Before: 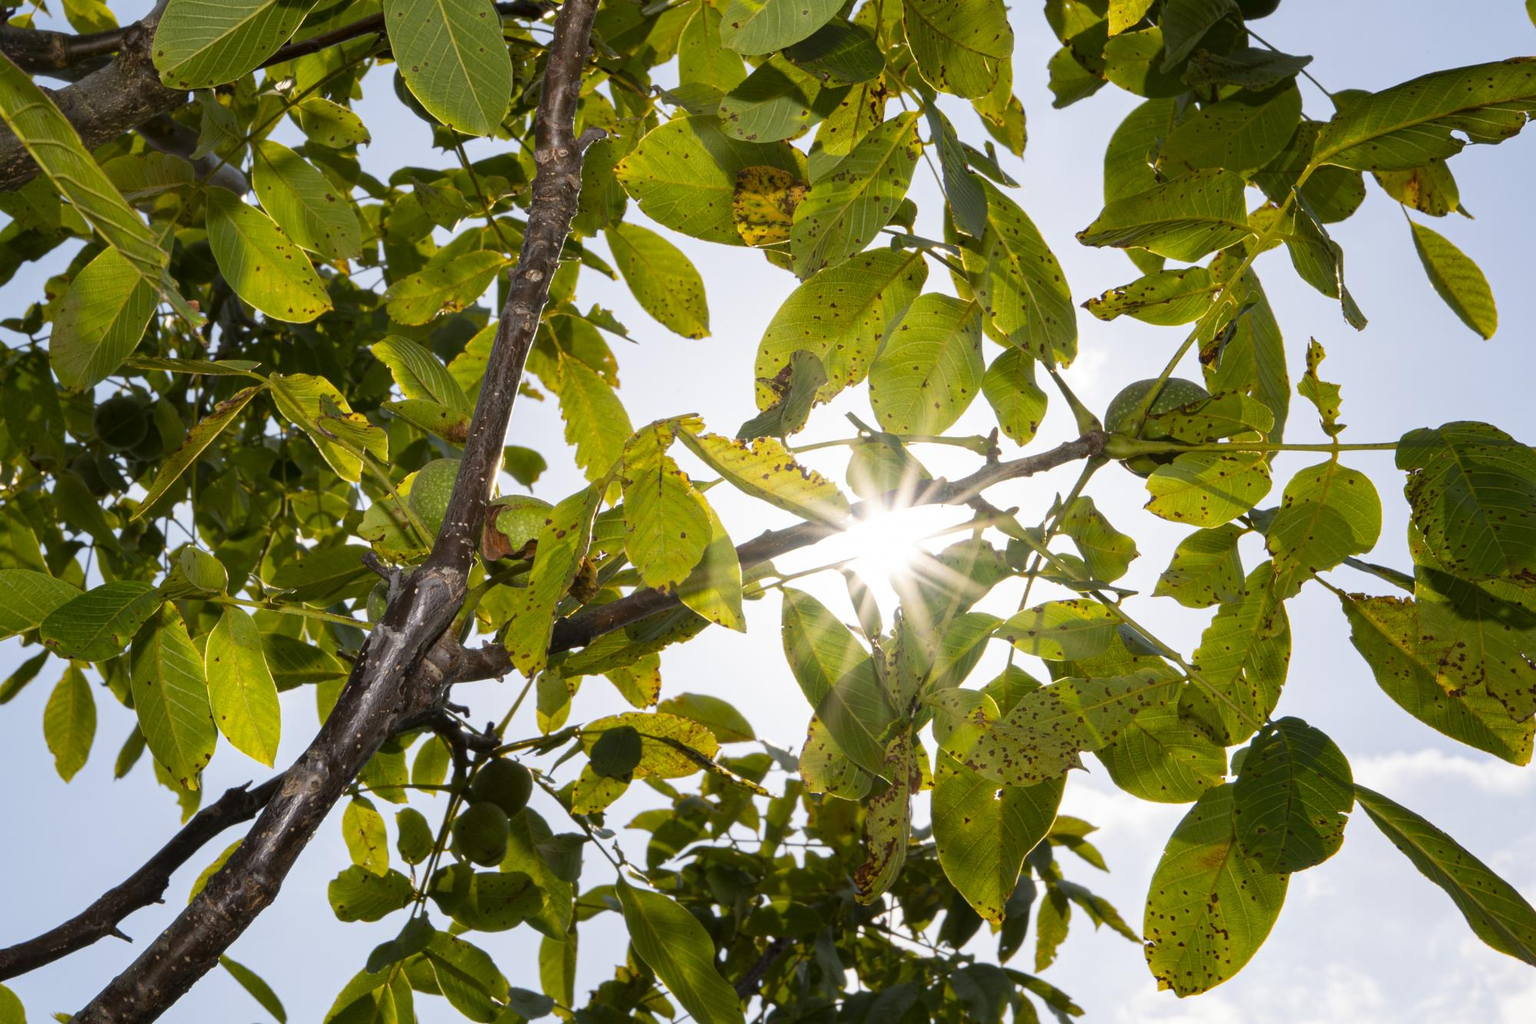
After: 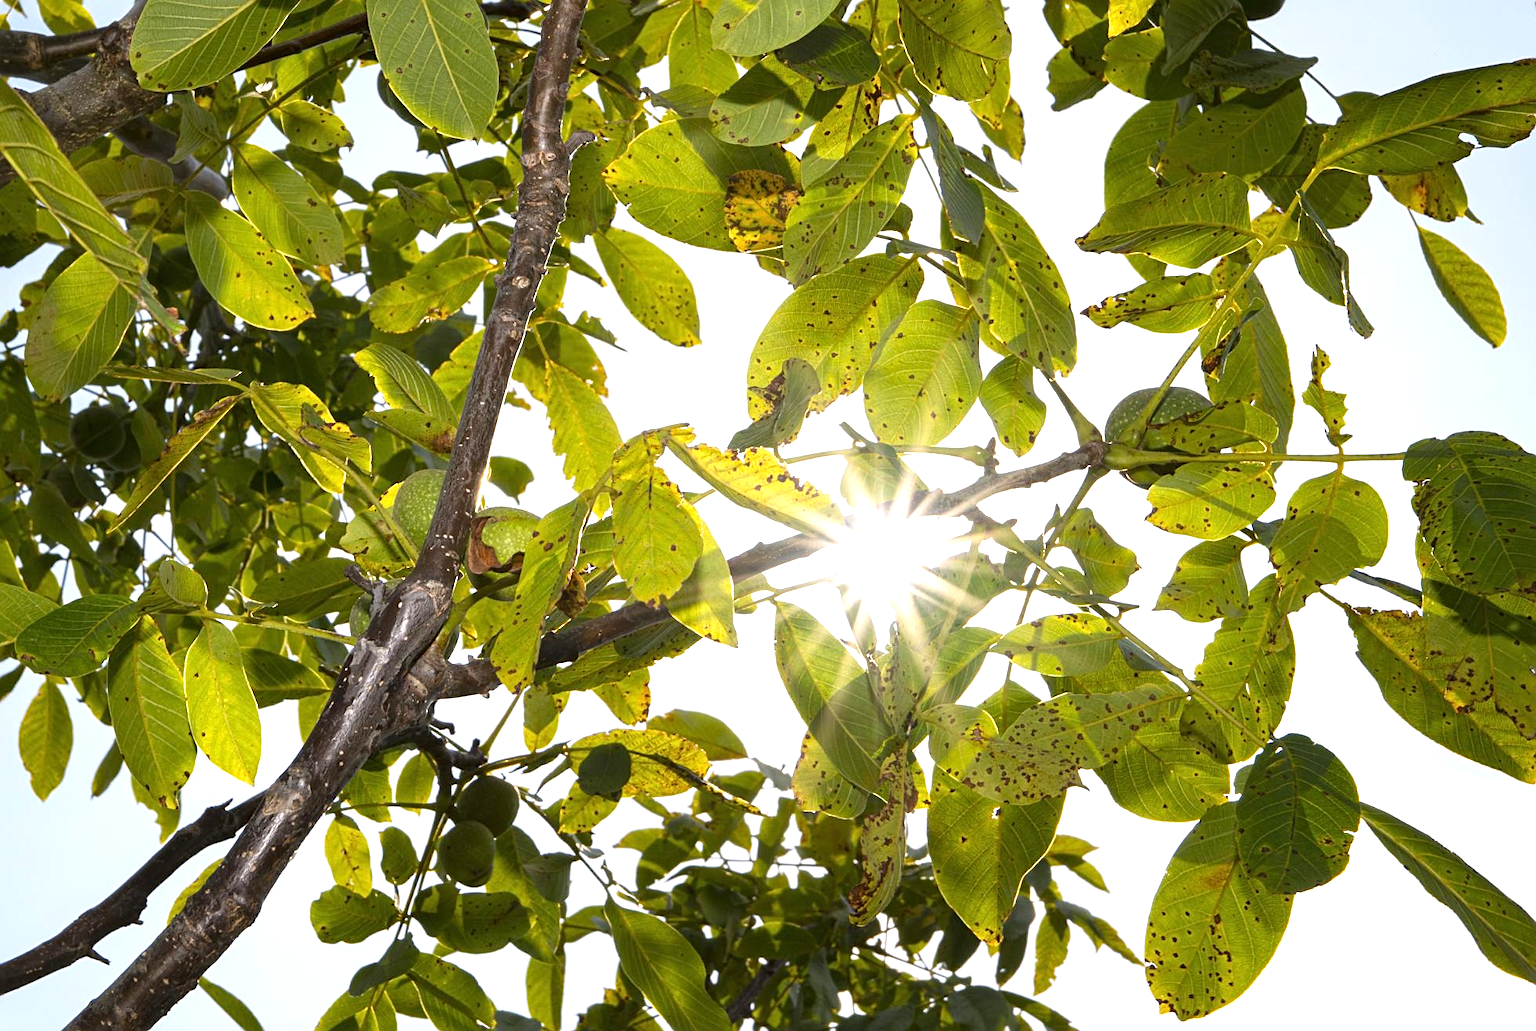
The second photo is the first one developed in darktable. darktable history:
sharpen: radius 2.162, amount 0.381, threshold 0.057
exposure: black level correction 0, exposure 0.701 EV, compensate exposure bias true, compensate highlight preservation false
crop and rotate: left 1.674%, right 0.577%, bottom 1.502%
